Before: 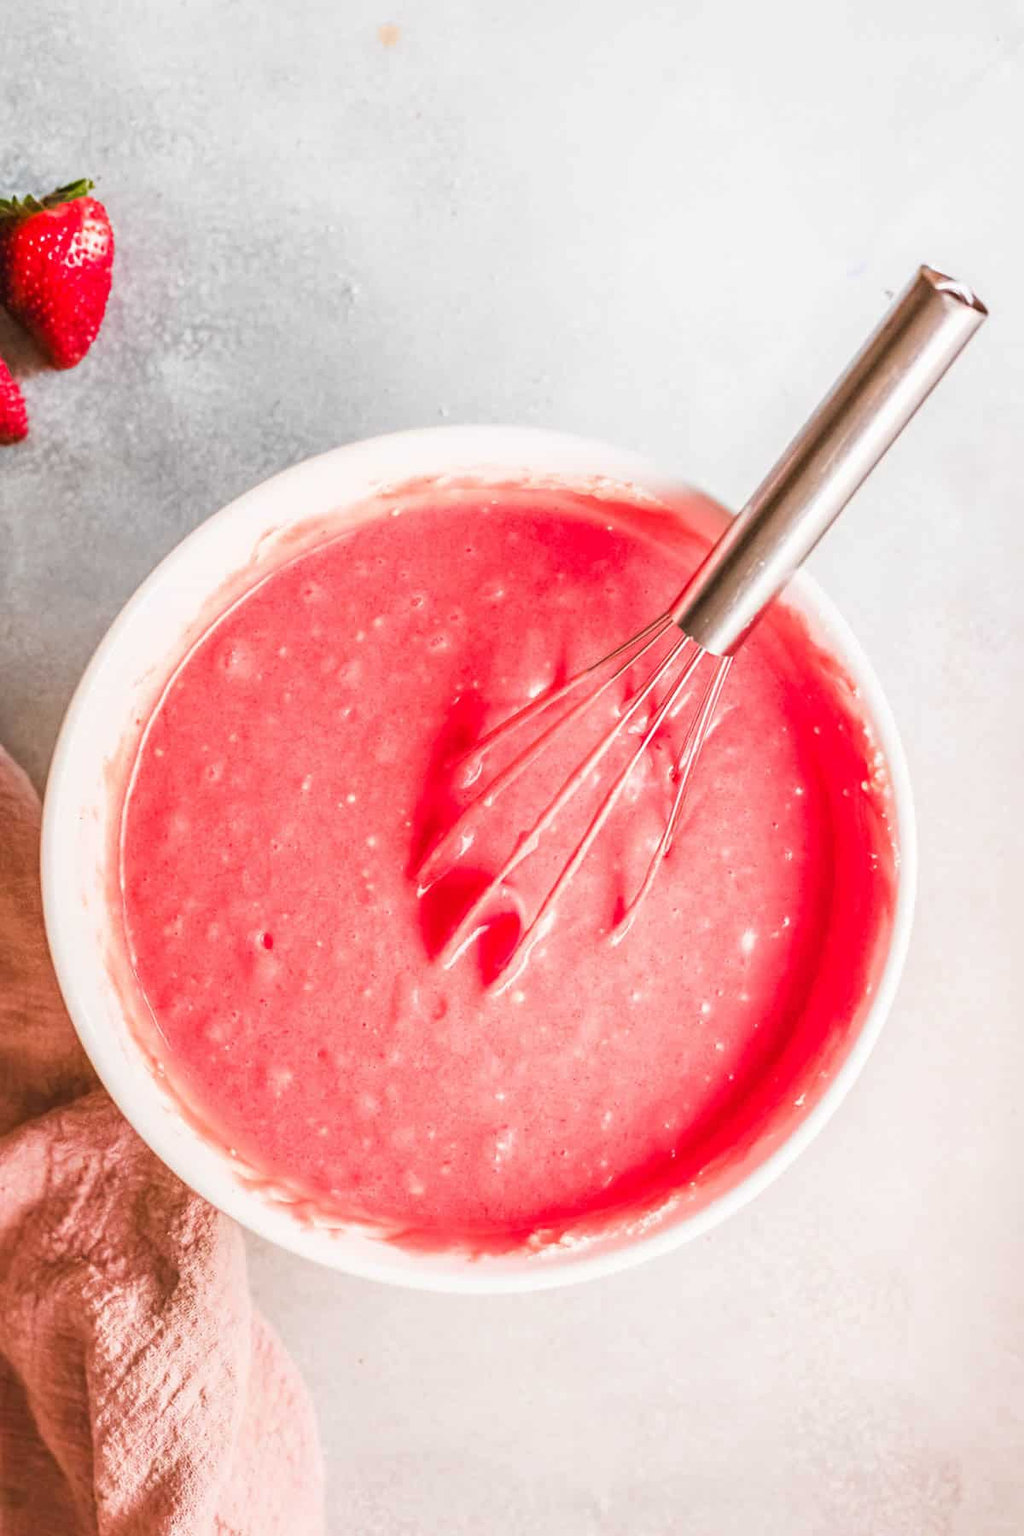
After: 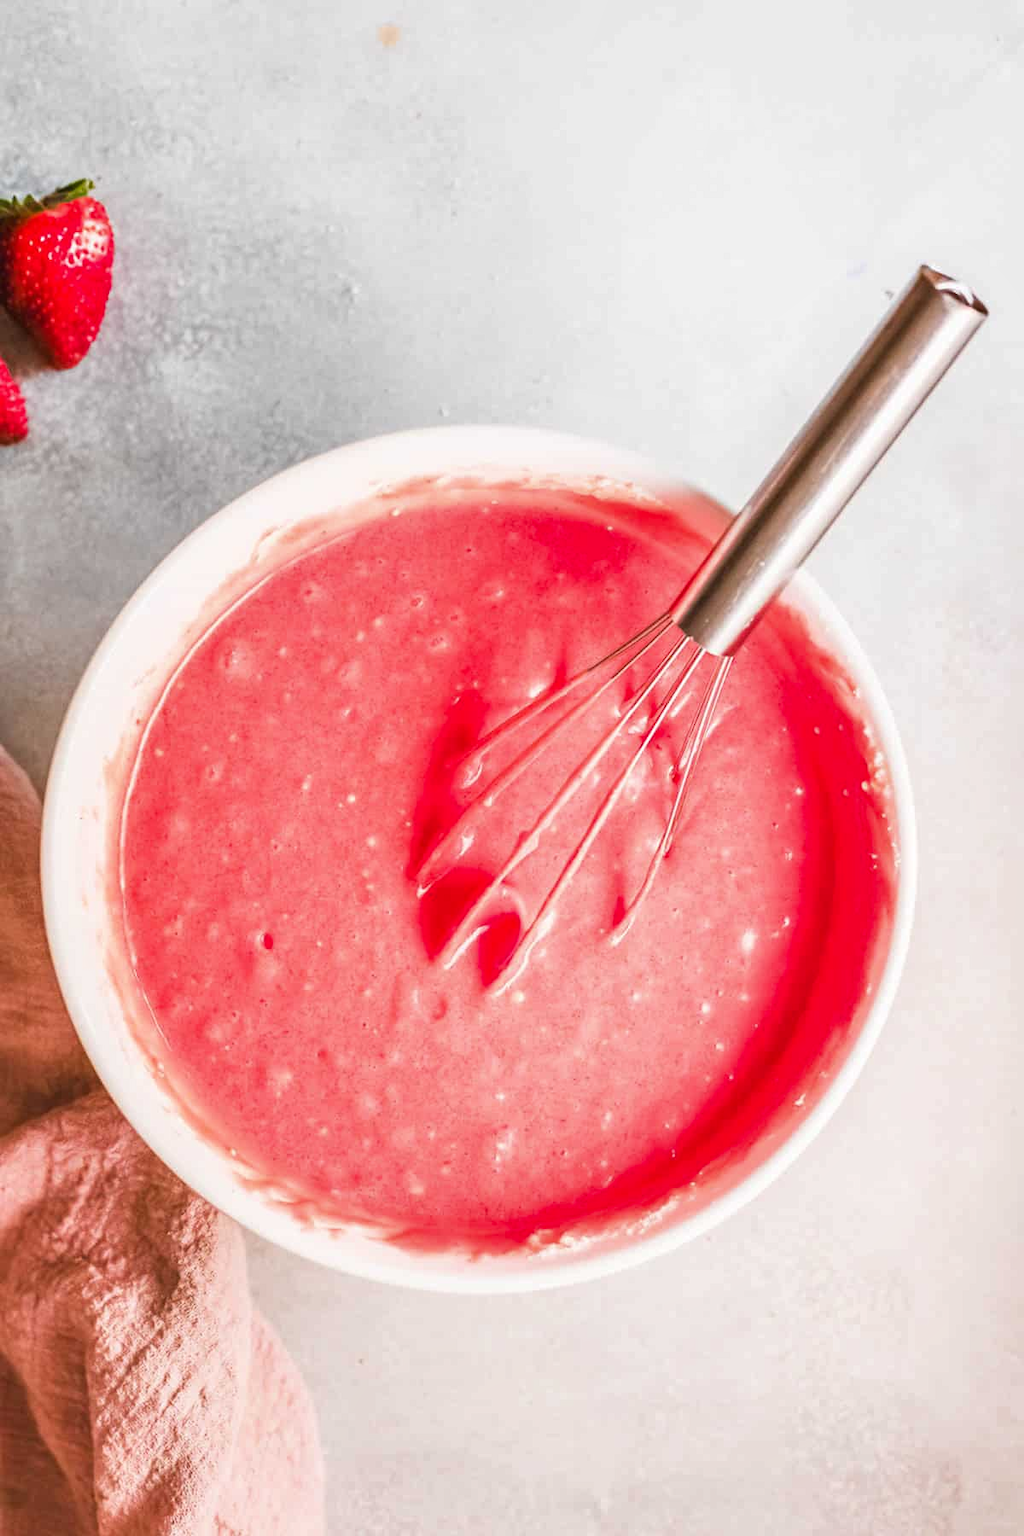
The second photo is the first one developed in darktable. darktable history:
shadows and highlights: shadows 36.73, highlights -28.15, soften with gaussian
